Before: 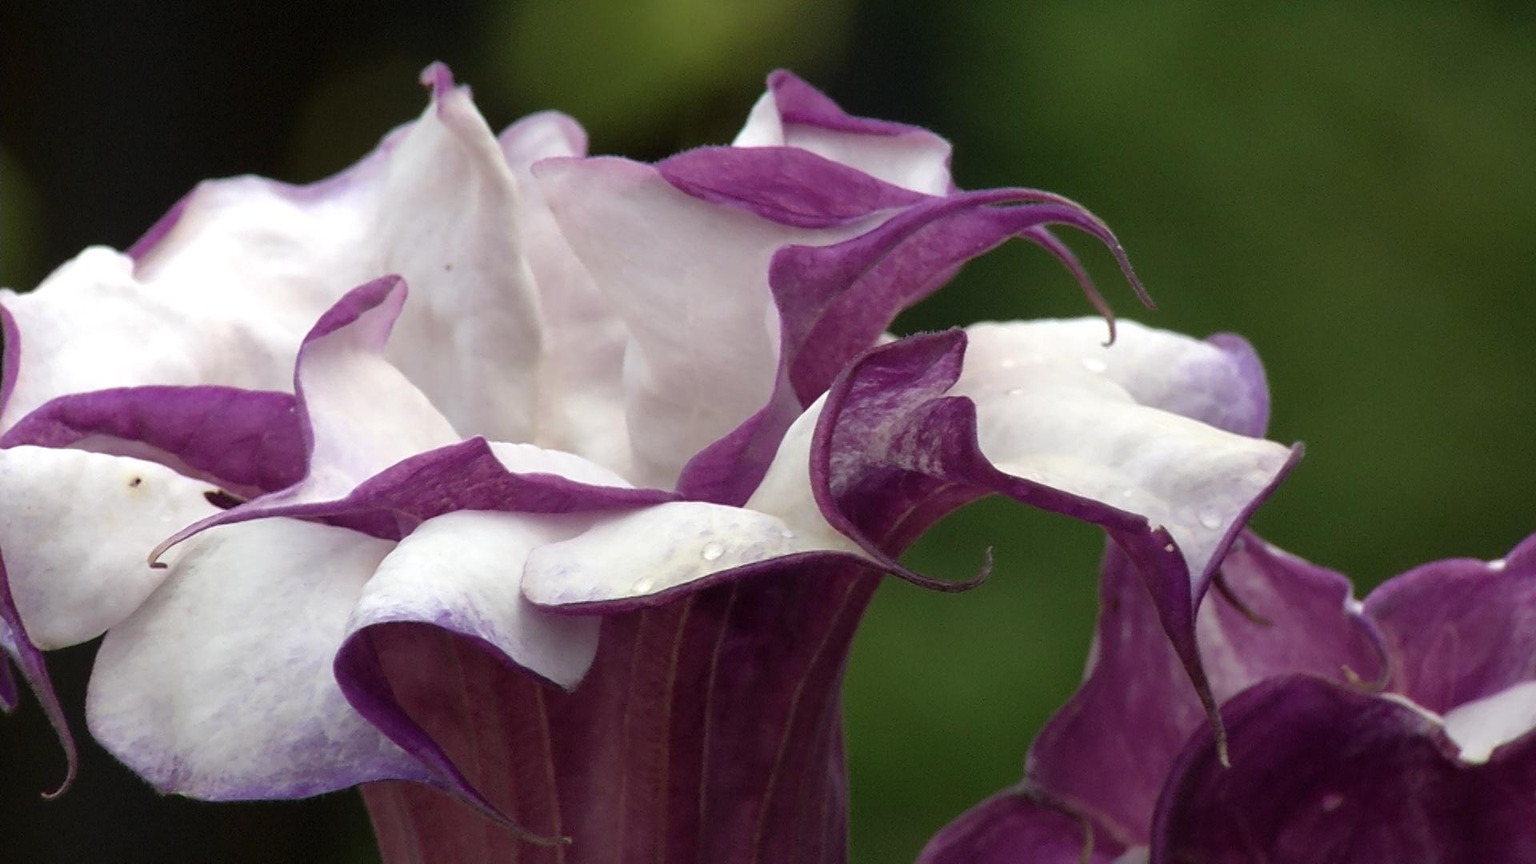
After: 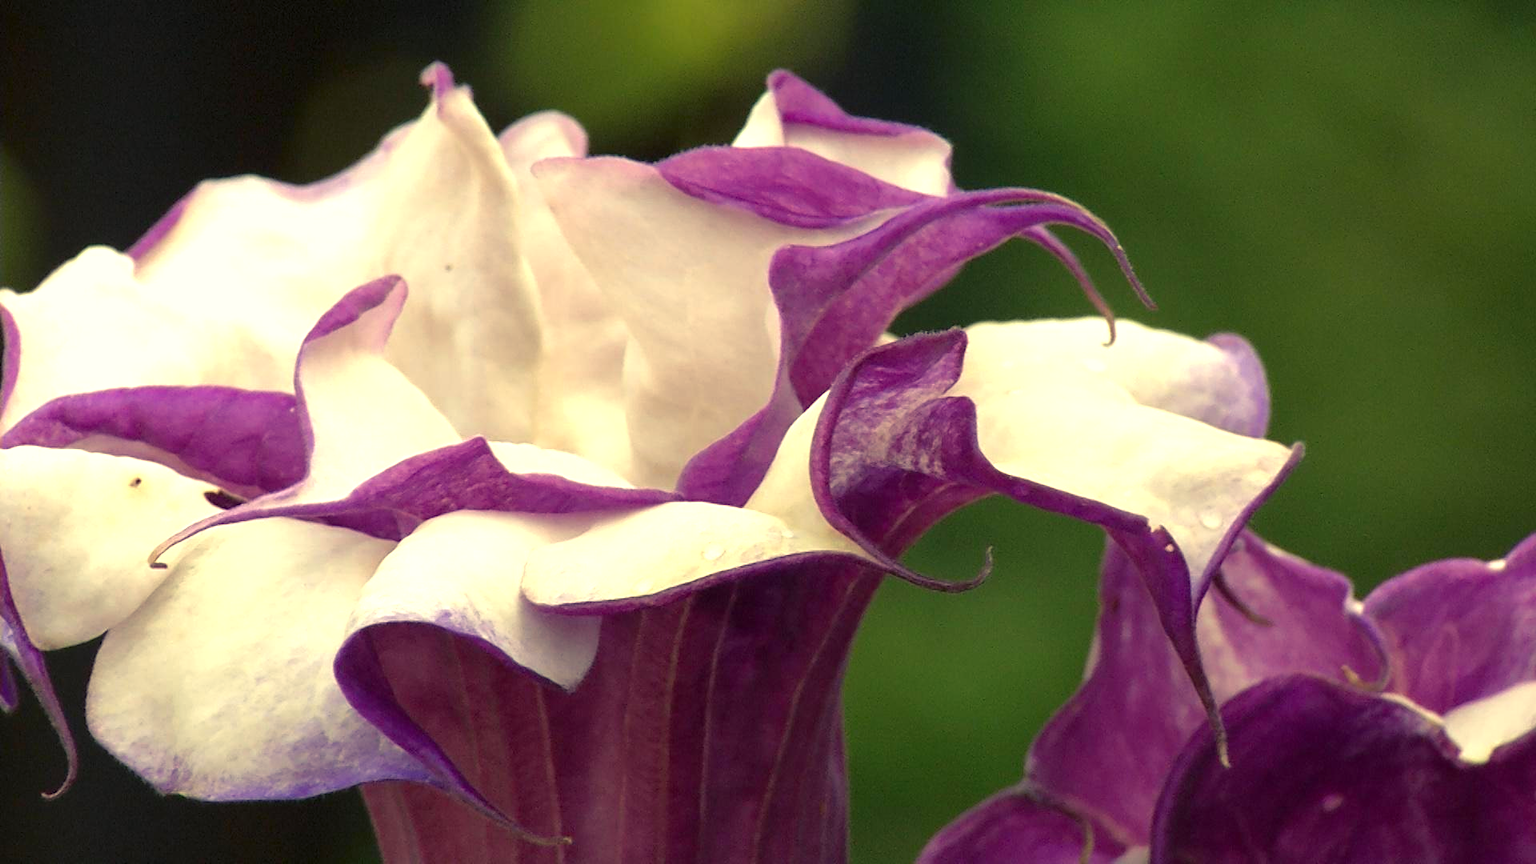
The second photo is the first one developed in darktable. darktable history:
color balance rgb: shadows lift › chroma 2%, shadows lift › hue 263°, highlights gain › chroma 8%, highlights gain › hue 84°, linear chroma grading › global chroma -15%, saturation formula JzAzBz (2021)
exposure: black level correction 0, exposure 0.7 EV, compensate exposure bias true, compensate highlight preservation false
contrast brightness saturation: brightness -0.02, saturation 0.35
